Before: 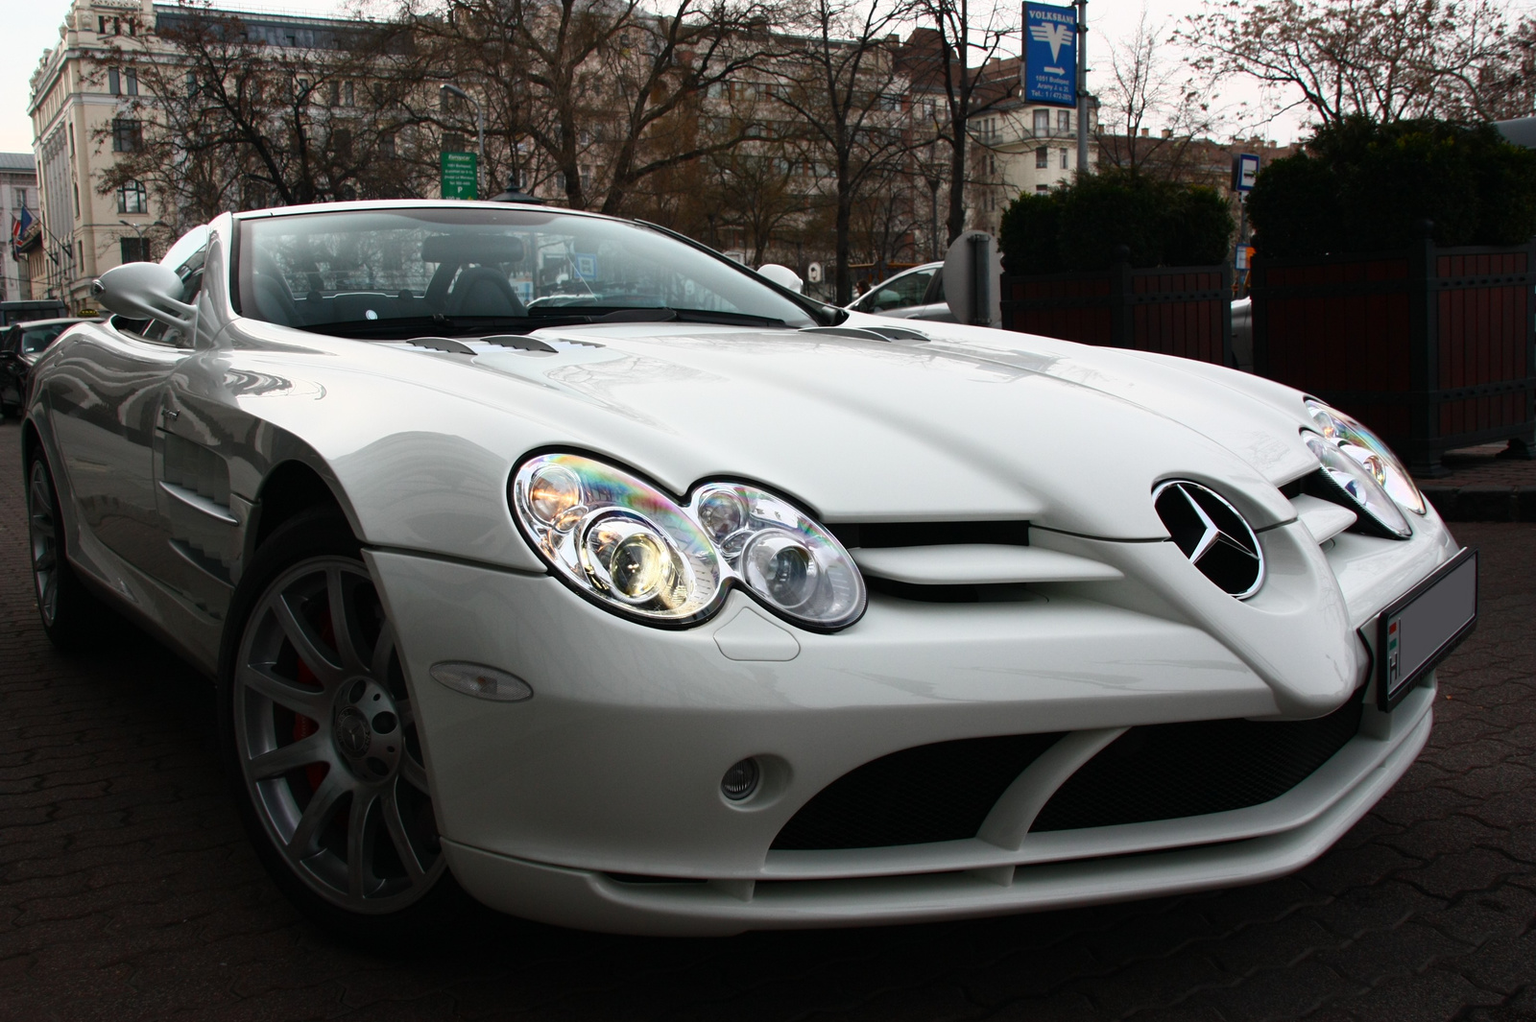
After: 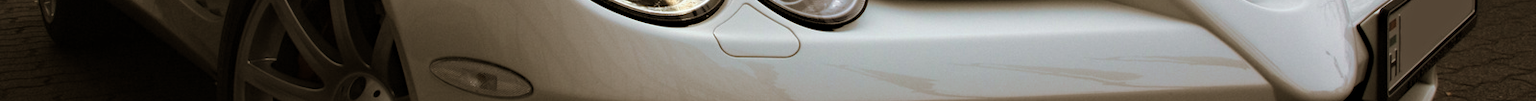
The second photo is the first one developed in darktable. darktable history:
haze removal: compatibility mode true, adaptive false
split-toning: shadows › hue 37.98°, highlights › hue 185.58°, balance -55.261
crop and rotate: top 59.084%, bottom 30.916%
